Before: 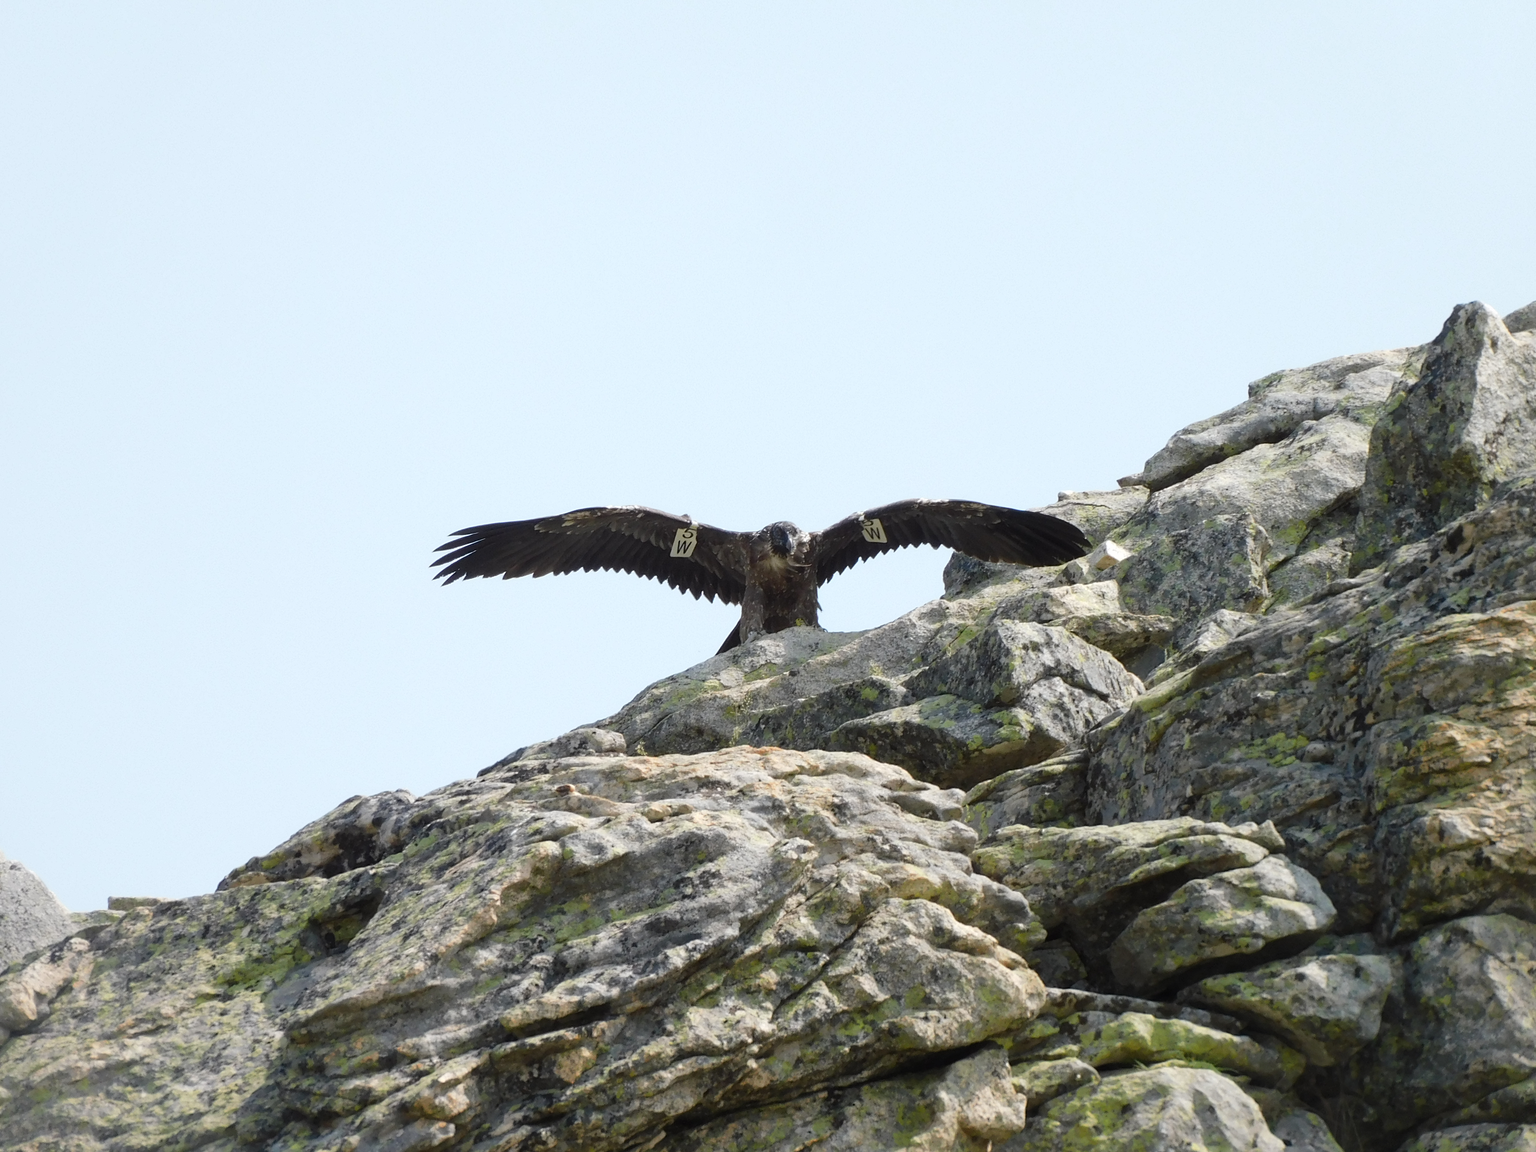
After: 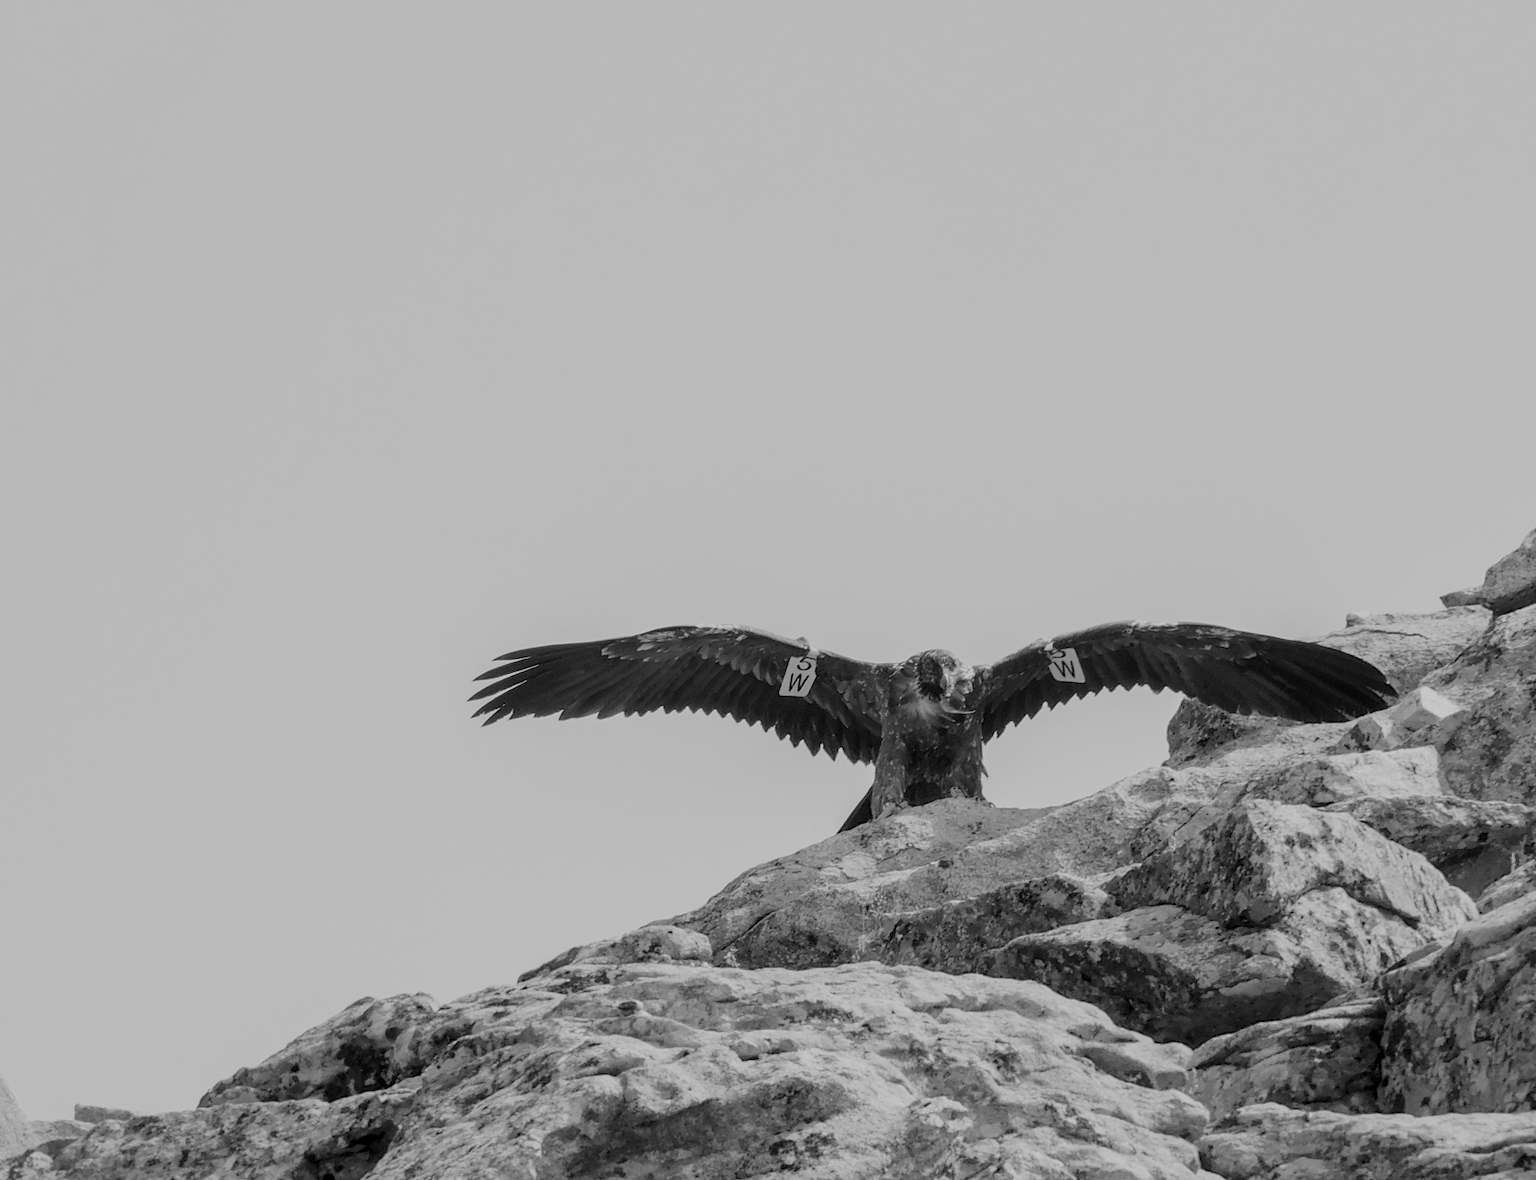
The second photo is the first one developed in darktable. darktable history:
color correction: highlights b* 3
local contrast: on, module defaults
contrast brightness saturation: contrast 0.1, brightness 0.02, saturation 0.02
white balance: red 1.029, blue 0.92
filmic rgb: white relative exposure 8 EV, threshold 3 EV, hardness 2.44, latitude 10.07%, contrast 0.72, highlights saturation mix 10%, shadows ↔ highlights balance 1.38%, color science v4 (2020), enable highlight reconstruction true
monochrome: on, module defaults
rotate and perspective: rotation 1.69°, lens shift (vertical) -0.023, lens shift (horizontal) -0.291, crop left 0.025, crop right 0.988, crop top 0.092, crop bottom 0.842
crop: right 28.885%, bottom 16.626%
